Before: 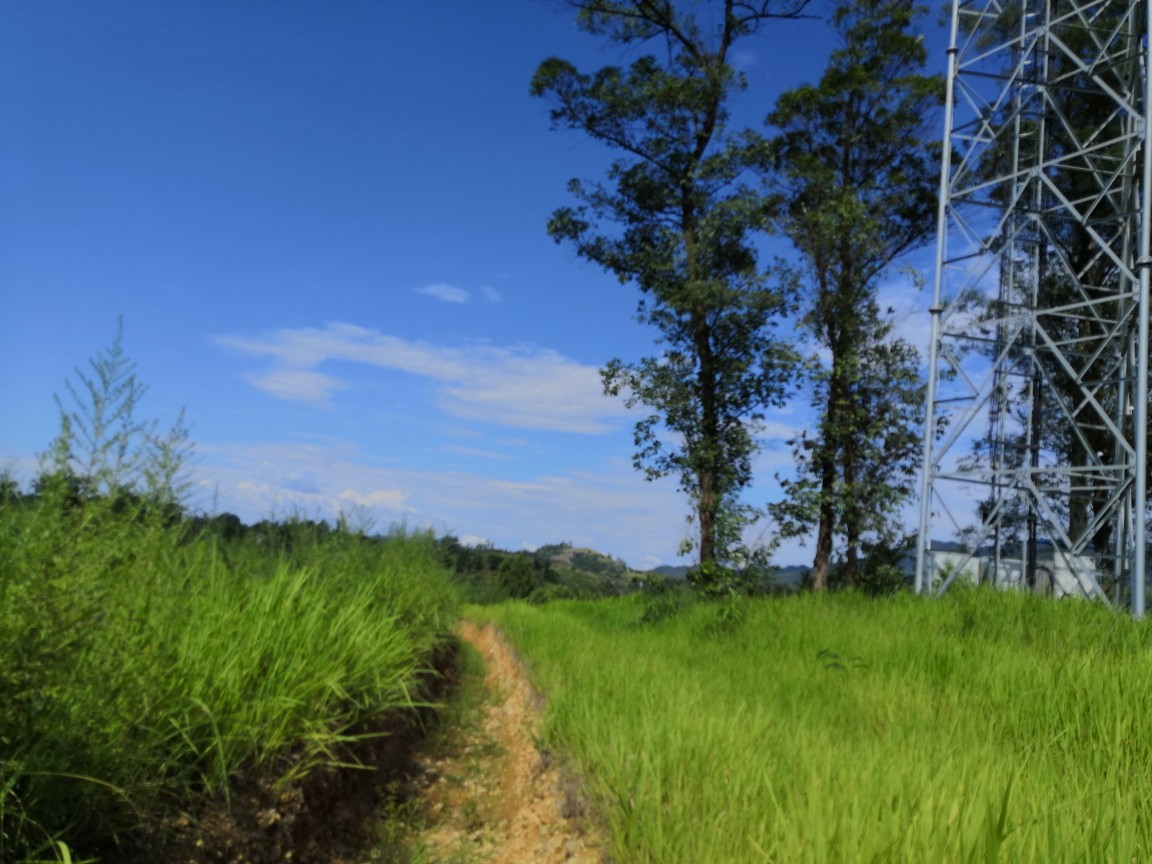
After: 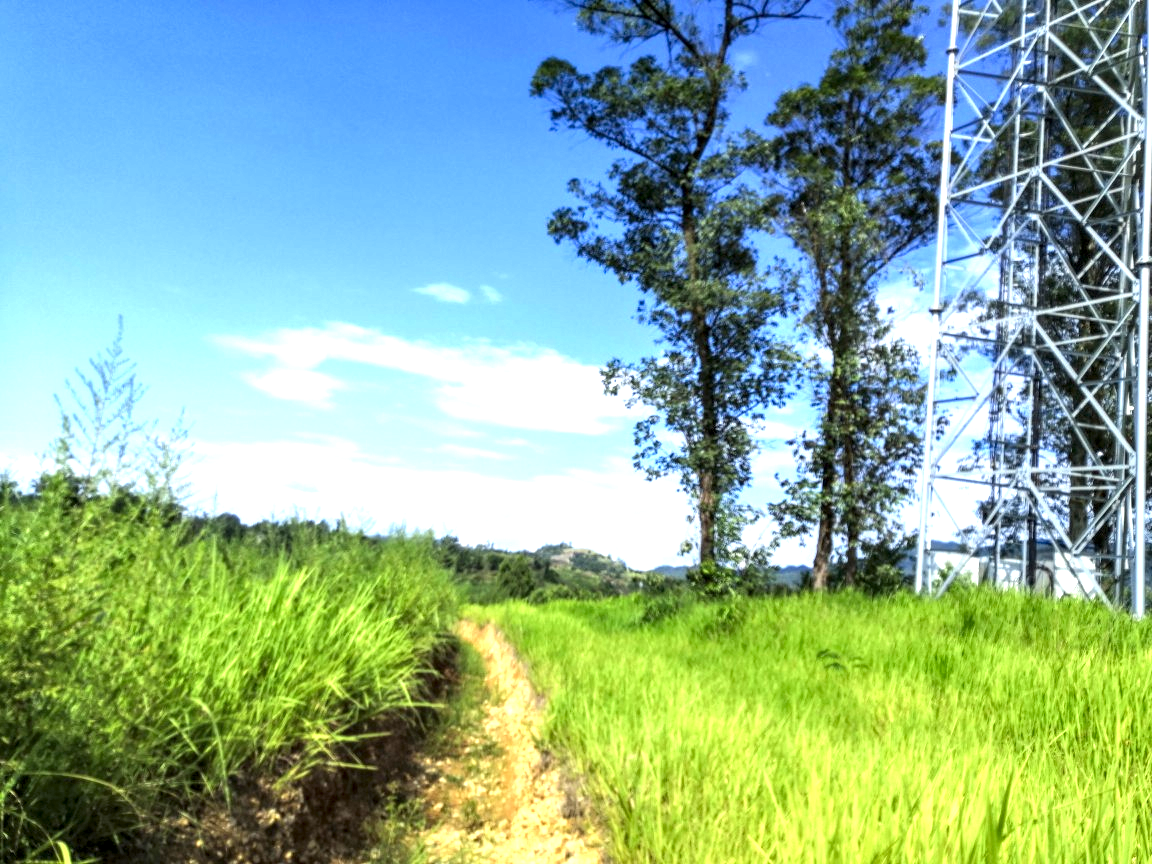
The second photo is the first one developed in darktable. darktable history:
local contrast: highlights 25%, detail 150%
exposure: black level correction 0, exposure 1.741 EV, compensate exposure bias true, compensate highlight preservation false
